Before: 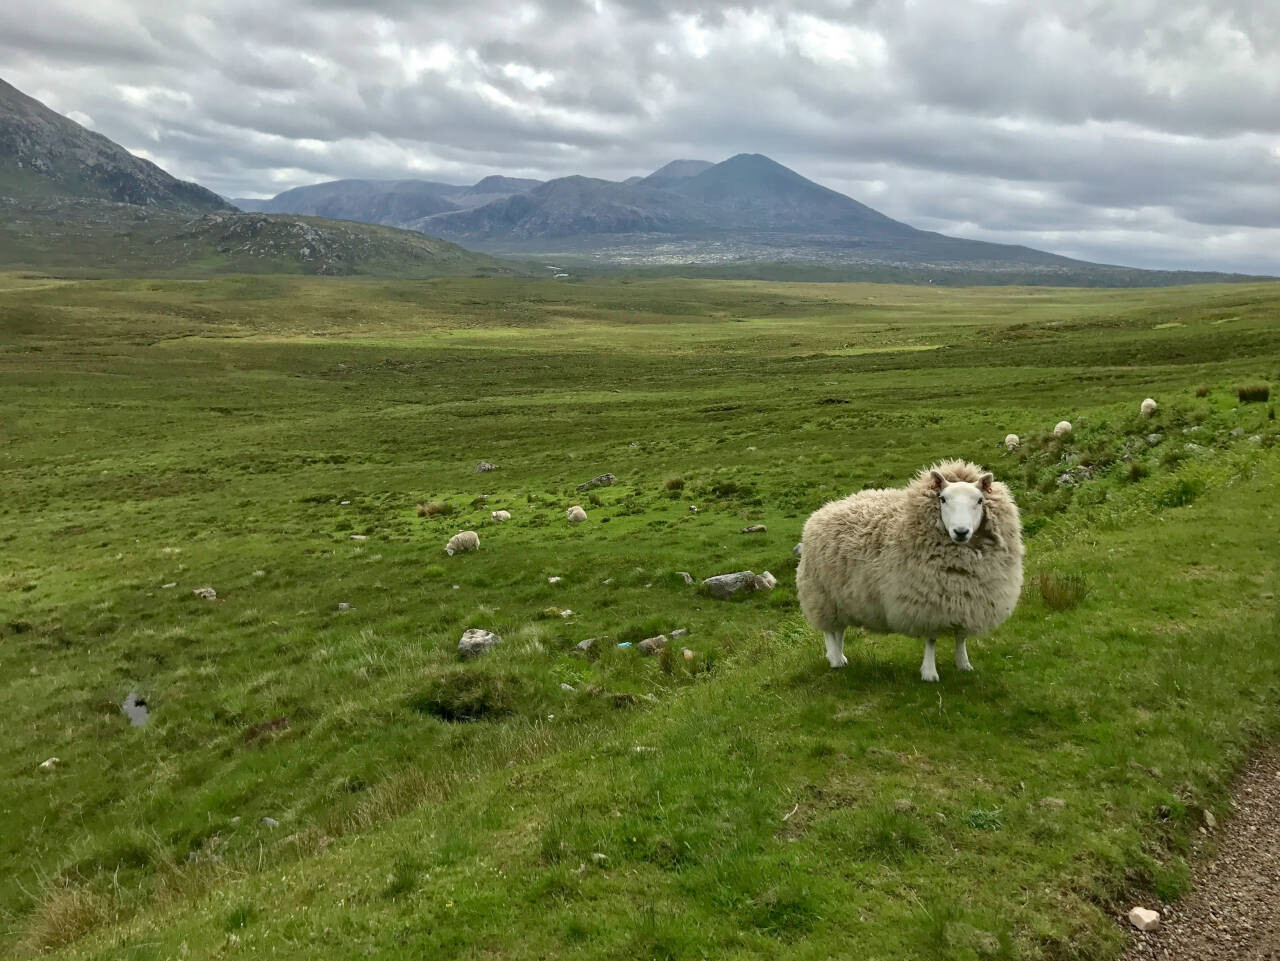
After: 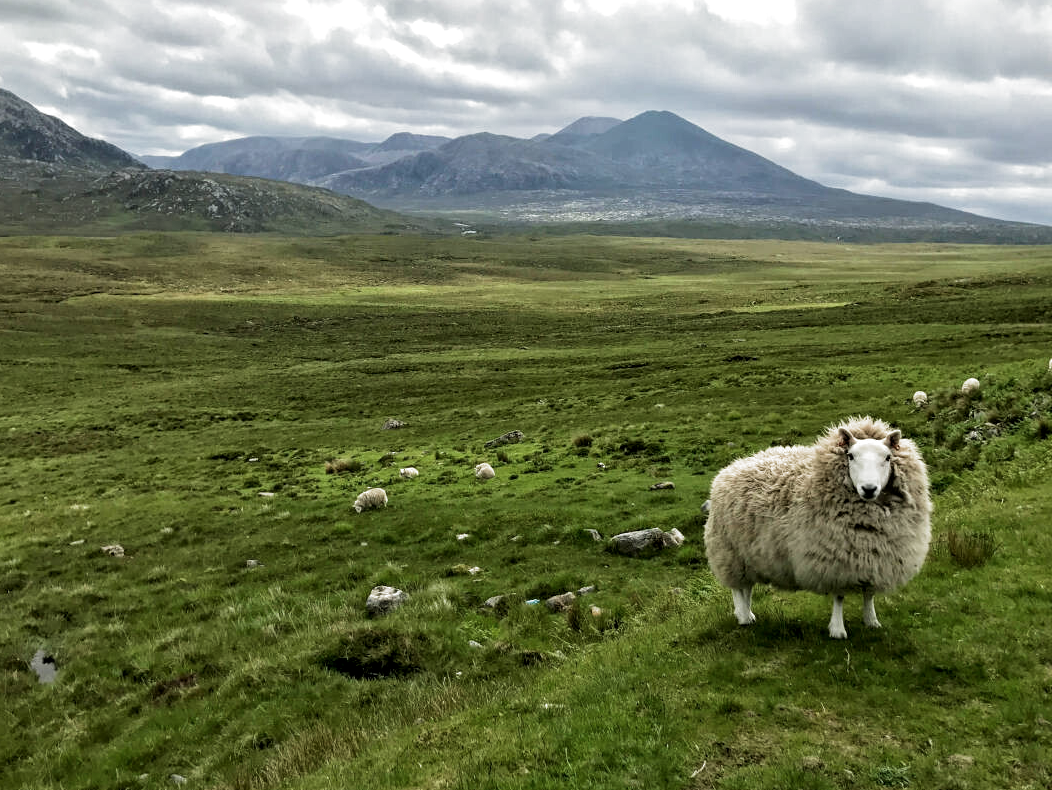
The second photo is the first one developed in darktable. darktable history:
crop and rotate: left 7.196%, top 4.574%, right 10.605%, bottom 13.178%
filmic rgb: black relative exposure -8.2 EV, white relative exposure 2.2 EV, threshold 3 EV, hardness 7.11, latitude 75%, contrast 1.325, highlights saturation mix -2%, shadows ↔ highlights balance 30%, preserve chrominance RGB euclidean norm, color science v5 (2021), contrast in shadows safe, contrast in highlights safe, enable highlight reconstruction true
local contrast: highlights 100%, shadows 100%, detail 120%, midtone range 0.2
